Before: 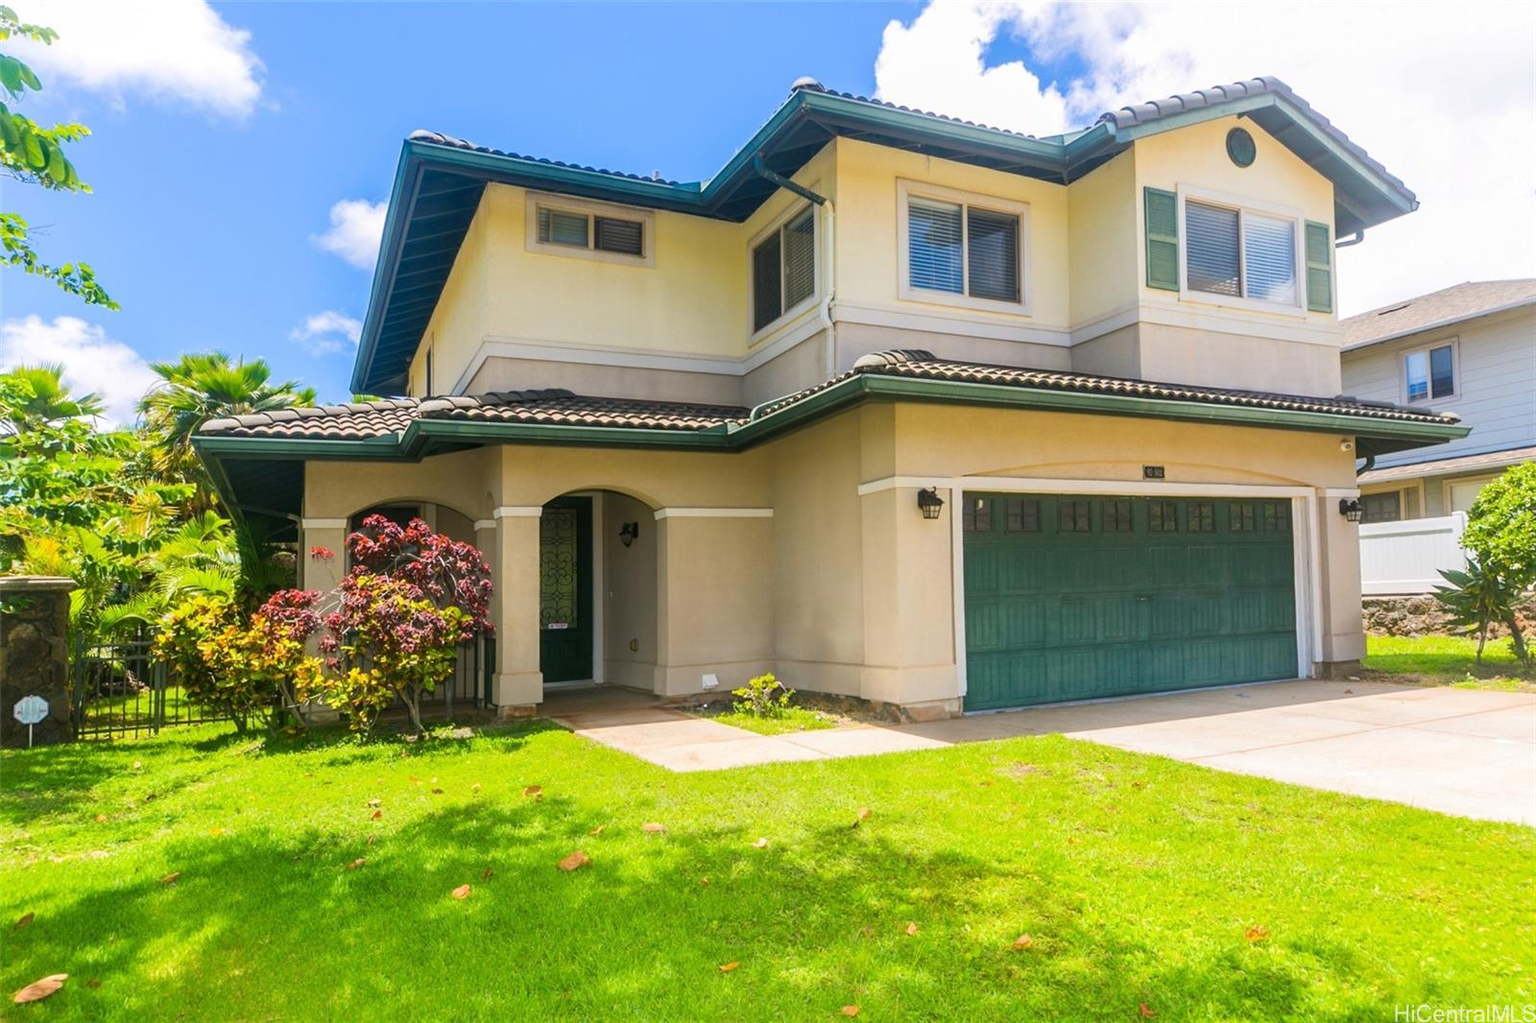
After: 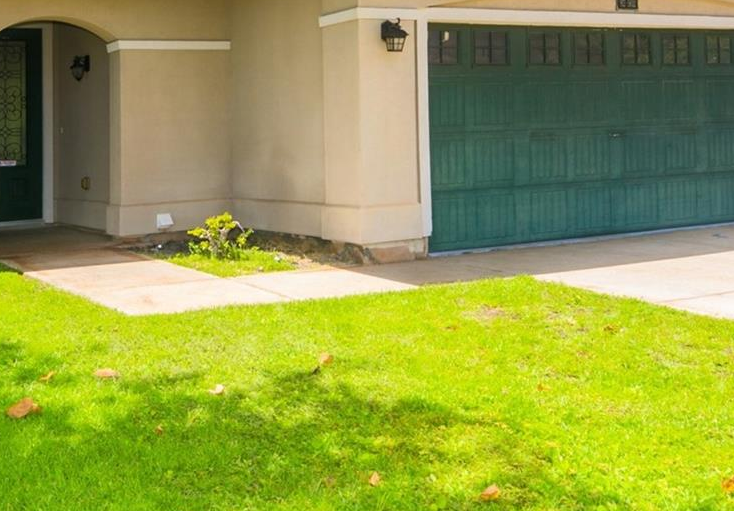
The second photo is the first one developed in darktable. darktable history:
crop: left 35.952%, top 45.943%, right 18.121%, bottom 6.084%
